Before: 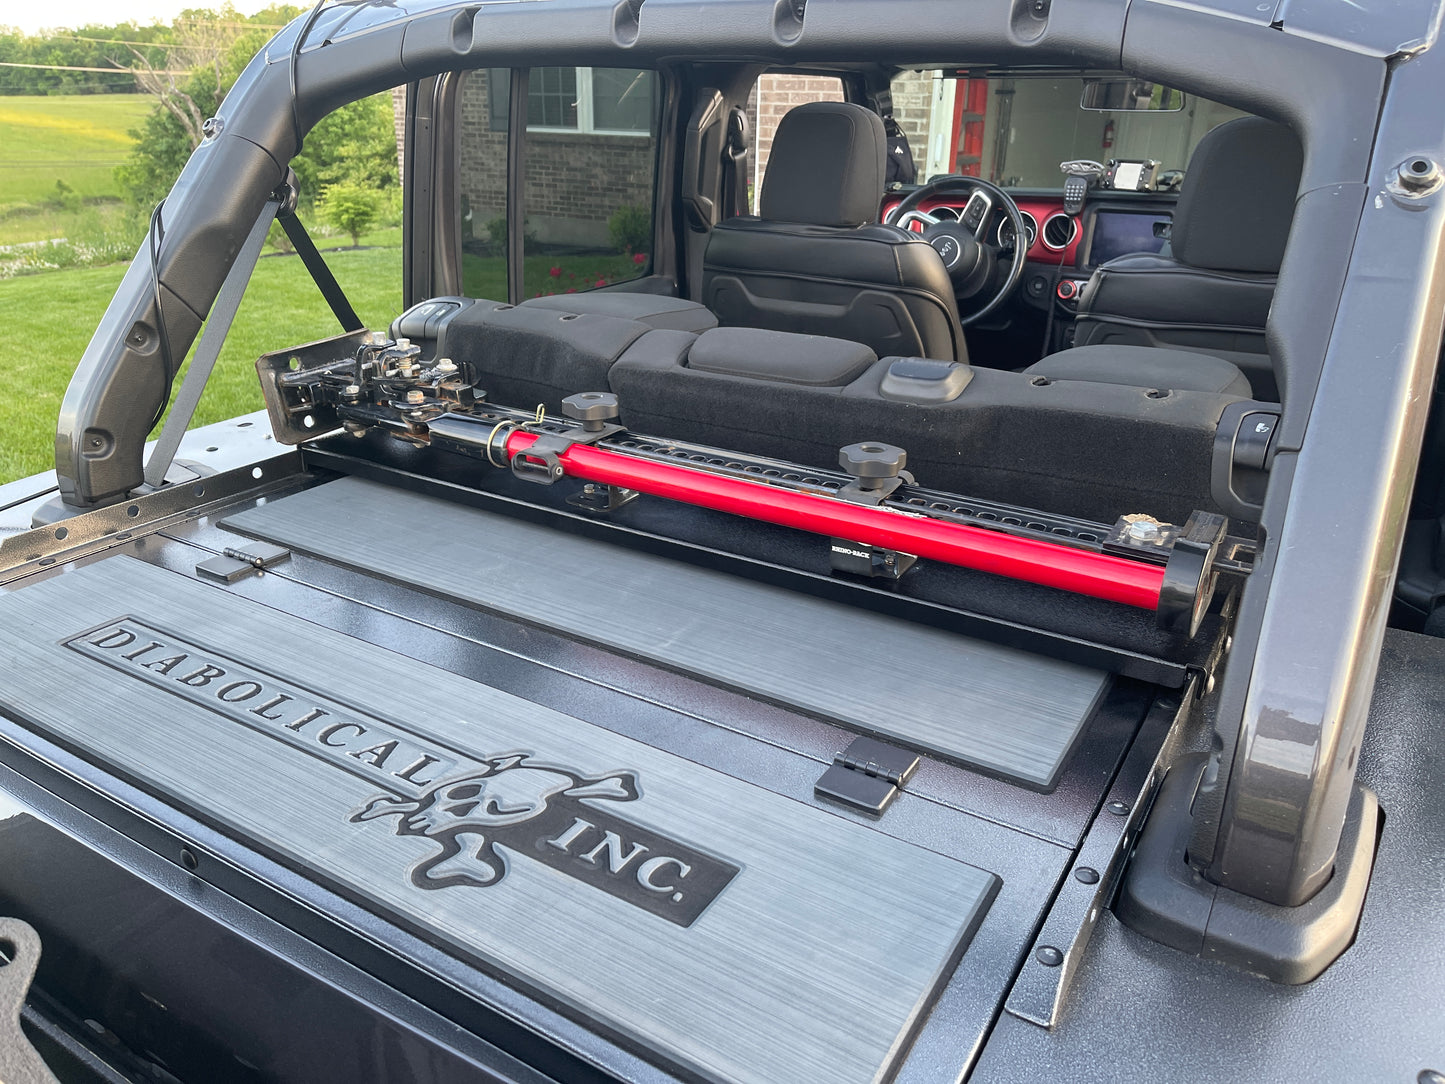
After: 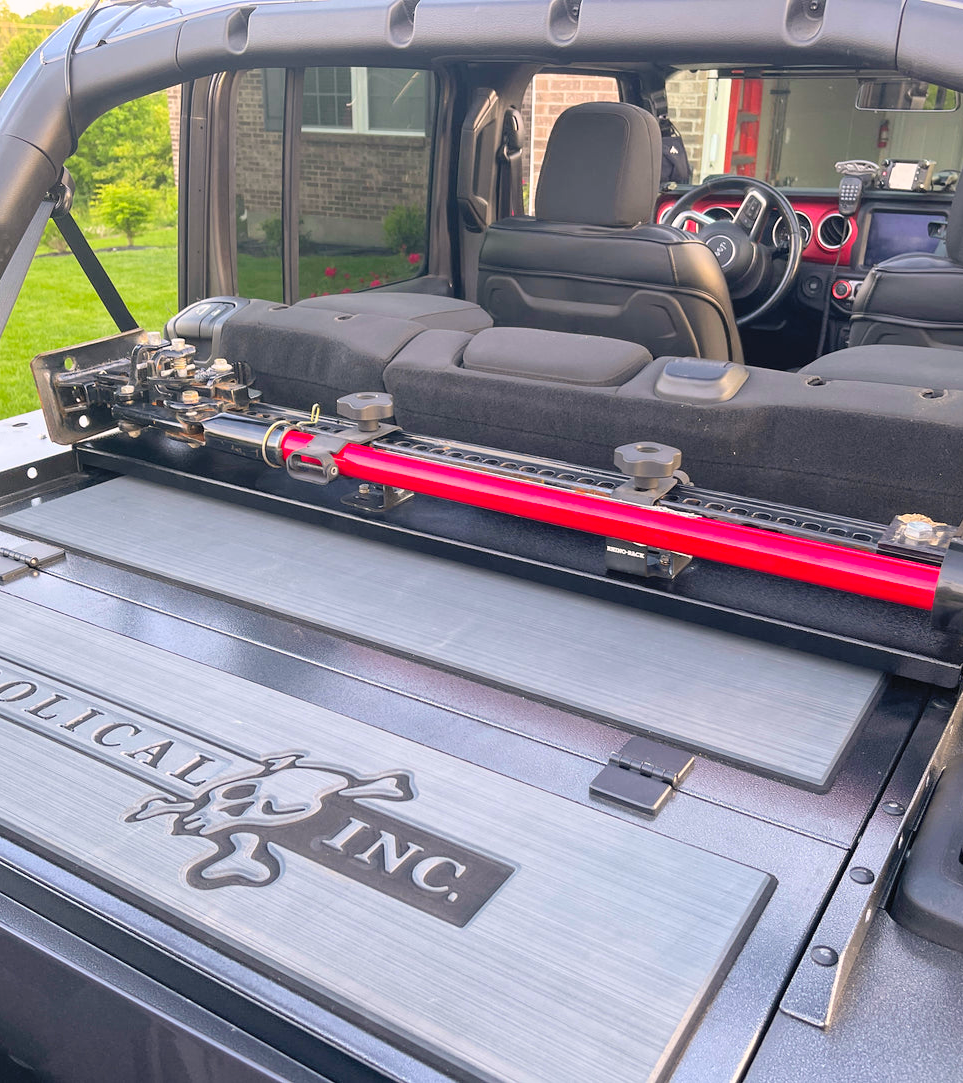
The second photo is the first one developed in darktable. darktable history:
crop and rotate: left 15.629%, right 17.724%
color correction: highlights a* 7.27, highlights b* 4.08
contrast brightness saturation: contrast 0.066, brightness 0.173, saturation 0.402
